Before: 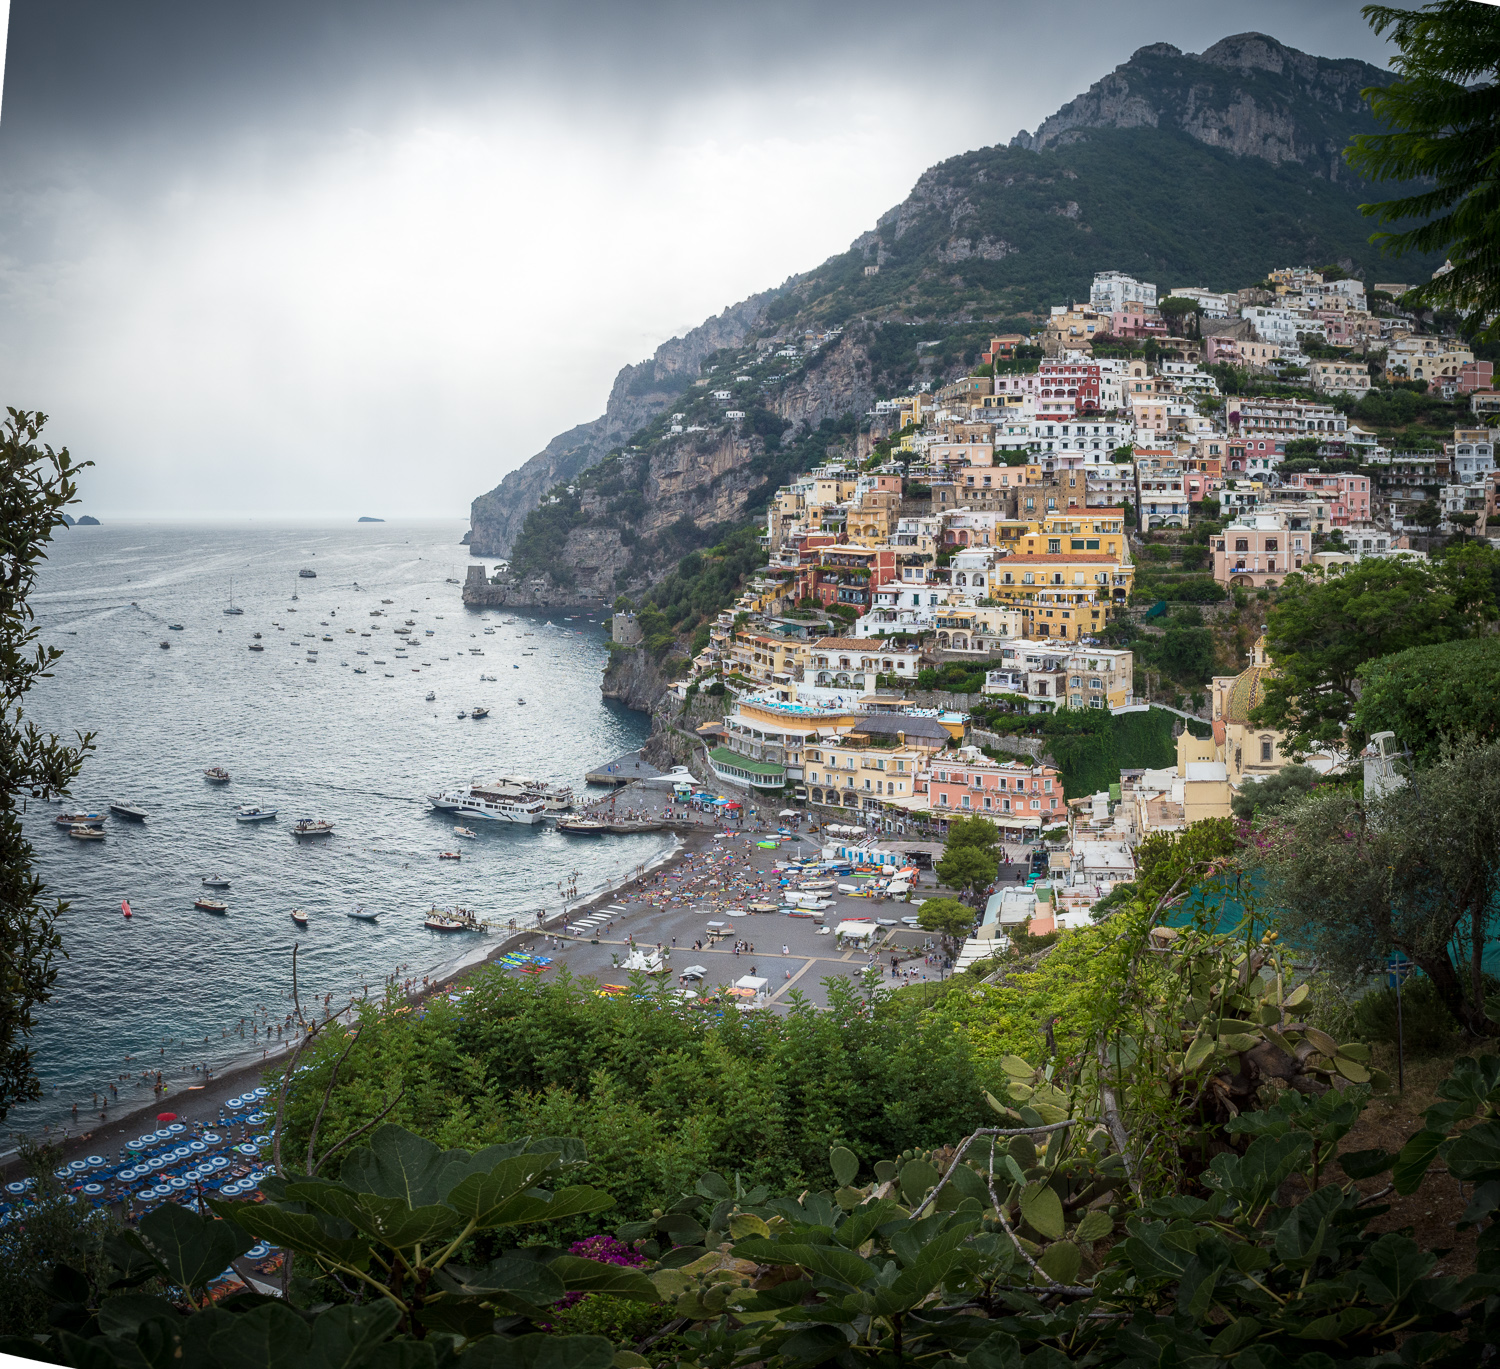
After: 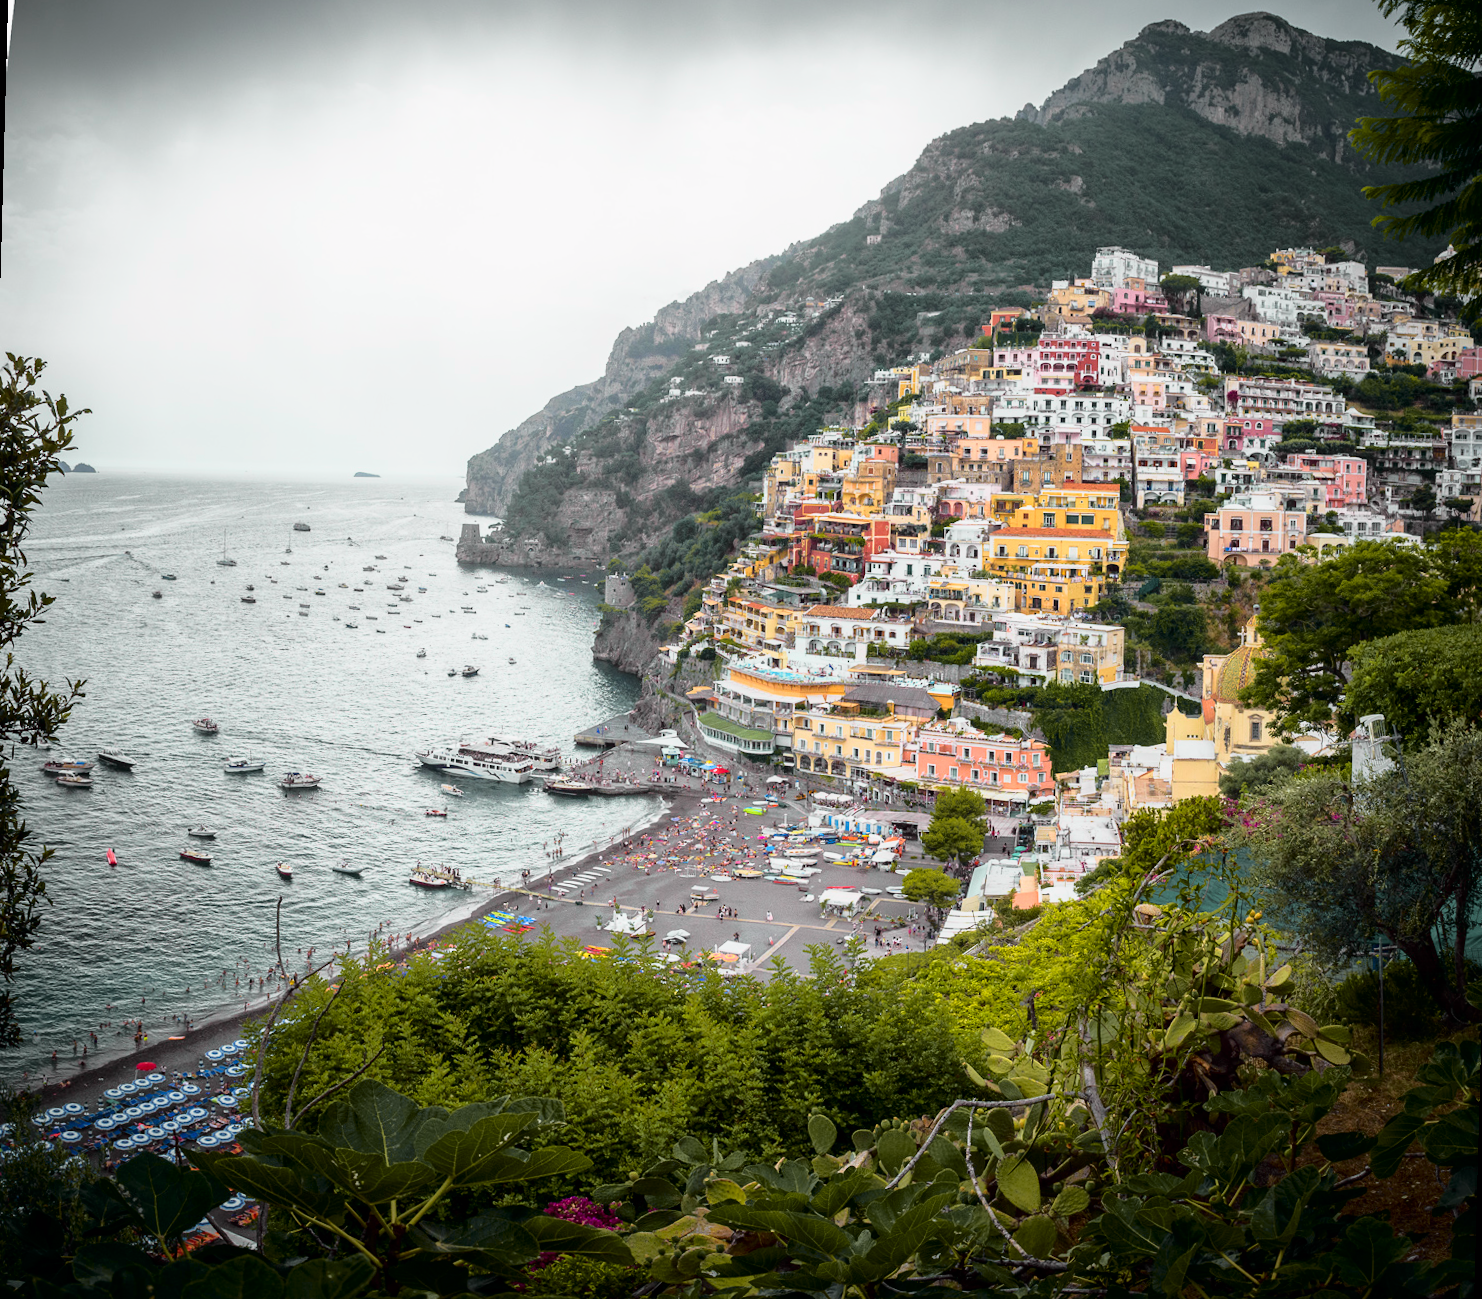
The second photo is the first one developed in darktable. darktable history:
rotate and perspective: rotation 1.57°, crop left 0.018, crop right 0.982, crop top 0.039, crop bottom 0.961
tone curve: curves: ch0 [(0, 0) (0.062, 0.023) (0.168, 0.142) (0.359, 0.44) (0.469, 0.544) (0.634, 0.722) (0.839, 0.909) (0.998, 0.978)]; ch1 [(0, 0) (0.437, 0.453) (0.472, 0.47) (0.502, 0.504) (0.527, 0.546) (0.568, 0.619) (0.608, 0.665) (0.669, 0.748) (0.859, 0.899) (1, 1)]; ch2 [(0, 0) (0.33, 0.301) (0.421, 0.443) (0.473, 0.498) (0.509, 0.5) (0.535, 0.564) (0.575, 0.625) (0.608, 0.676) (1, 1)], color space Lab, independent channels, preserve colors none
